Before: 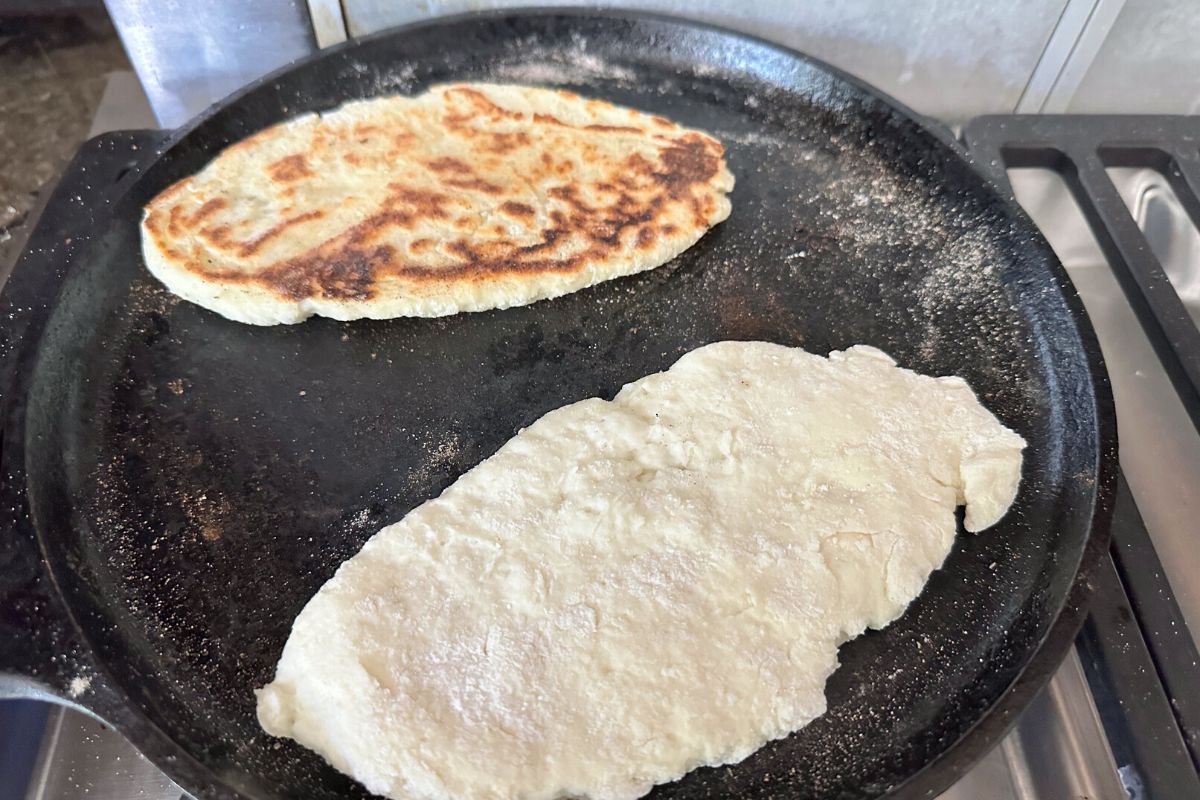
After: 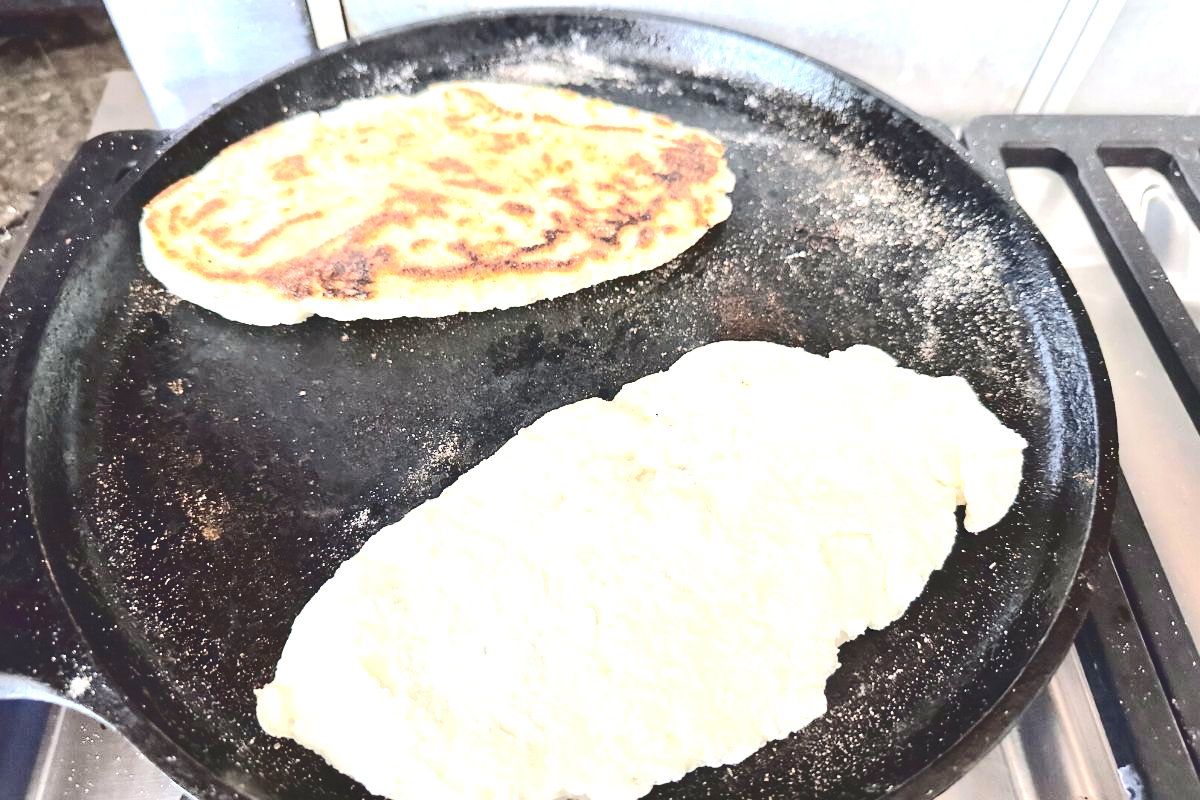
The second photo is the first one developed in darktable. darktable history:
color correction: highlights b* -0.012, saturation 0.983
exposure: exposure 1.155 EV, compensate highlight preservation false
tone curve: curves: ch0 [(0, 0) (0.003, 0.145) (0.011, 0.15) (0.025, 0.15) (0.044, 0.156) (0.069, 0.161) (0.1, 0.169) (0.136, 0.175) (0.177, 0.184) (0.224, 0.196) (0.277, 0.234) (0.335, 0.291) (0.399, 0.391) (0.468, 0.505) (0.543, 0.633) (0.623, 0.742) (0.709, 0.826) (0.801, 0.882) (0.898, 0.93) (1, 1)], color space Lab, independent channels, preserve colors none
